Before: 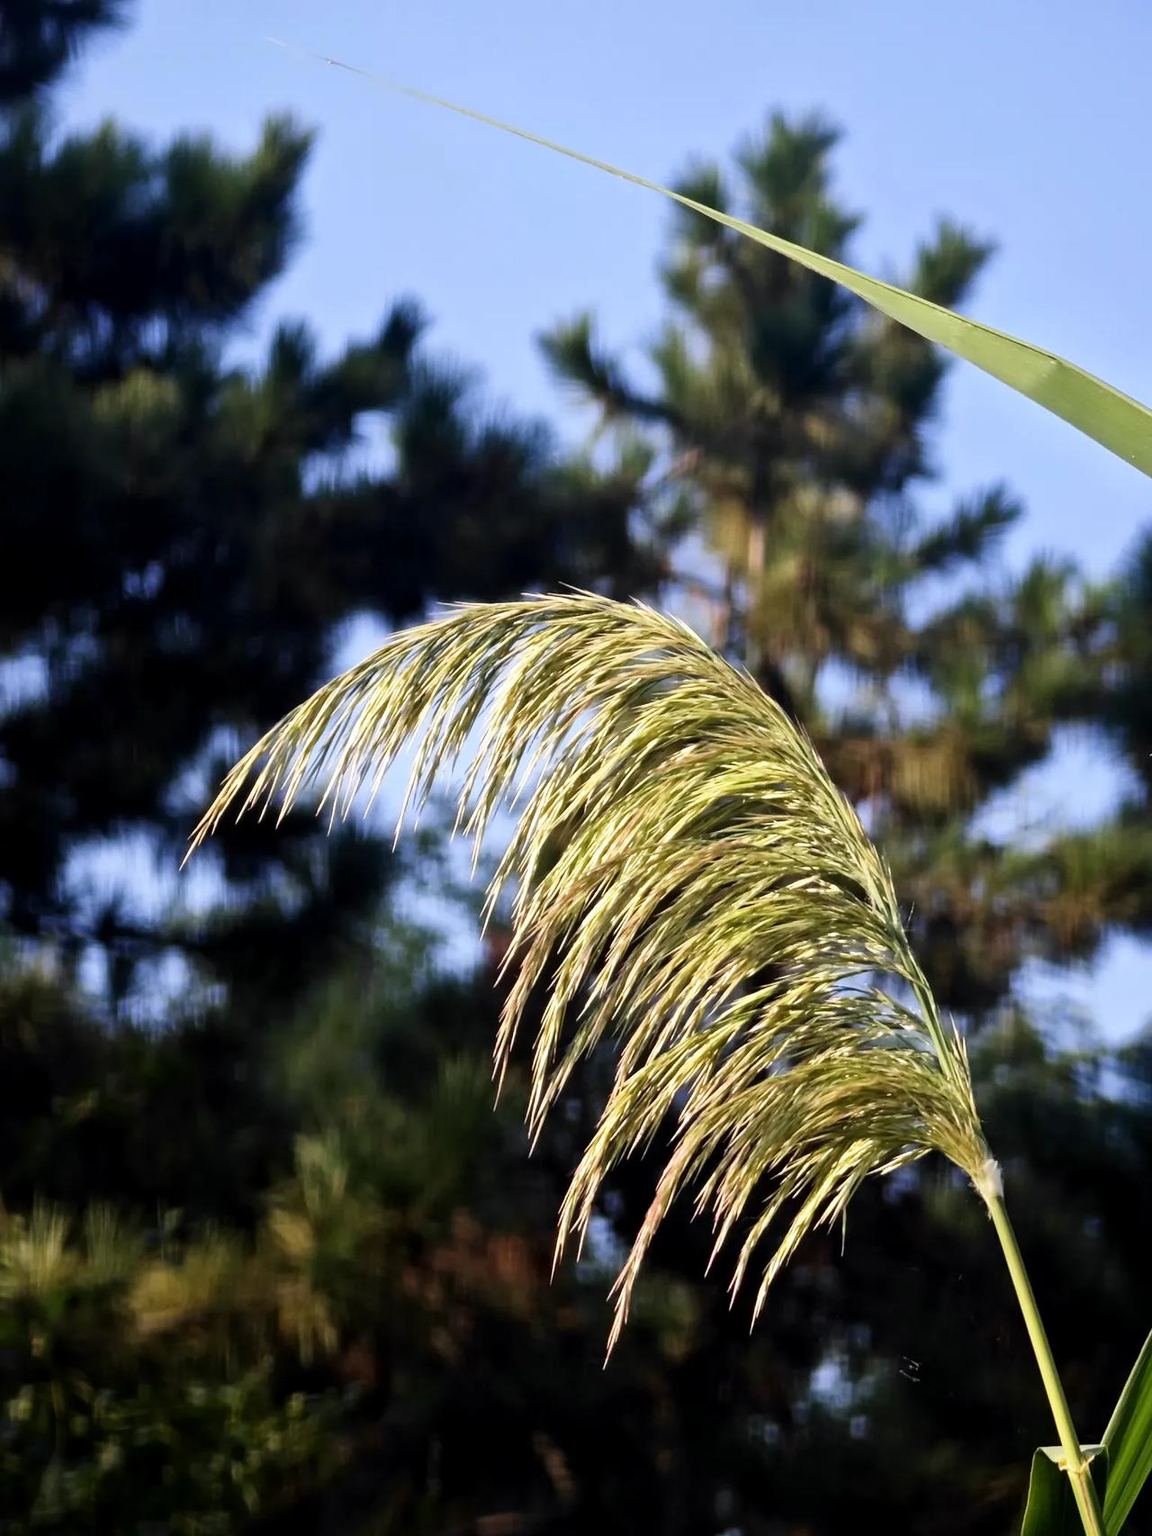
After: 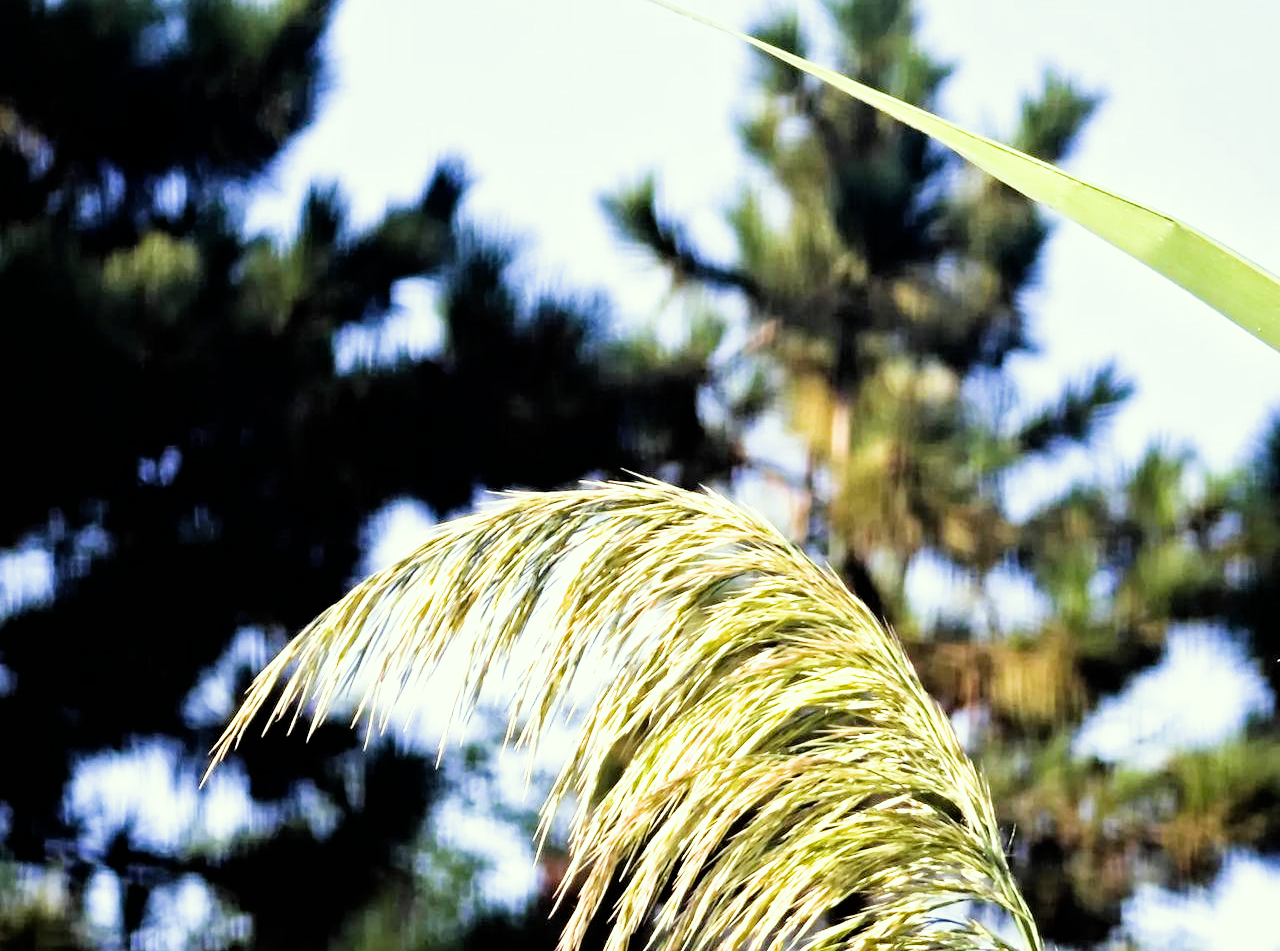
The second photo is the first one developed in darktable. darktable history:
exposure: black level correction 0, exposure 1.47 EV, compensate highlight preservation false
haze removal: compatibility mode true, adaptive false
crop and rotate: top 10.539%, bottom 33.67%
color correction: highlights a* -4.4, highlights b* 6.19
filmic rgb: black relative exposure -5.03 EV, white relative exposure 3.53 EV, threshold 2.97 EV, hardness 3.17, contrast 1.191, highlights saturation mix -49.8%, enable highlight reconstruction true
